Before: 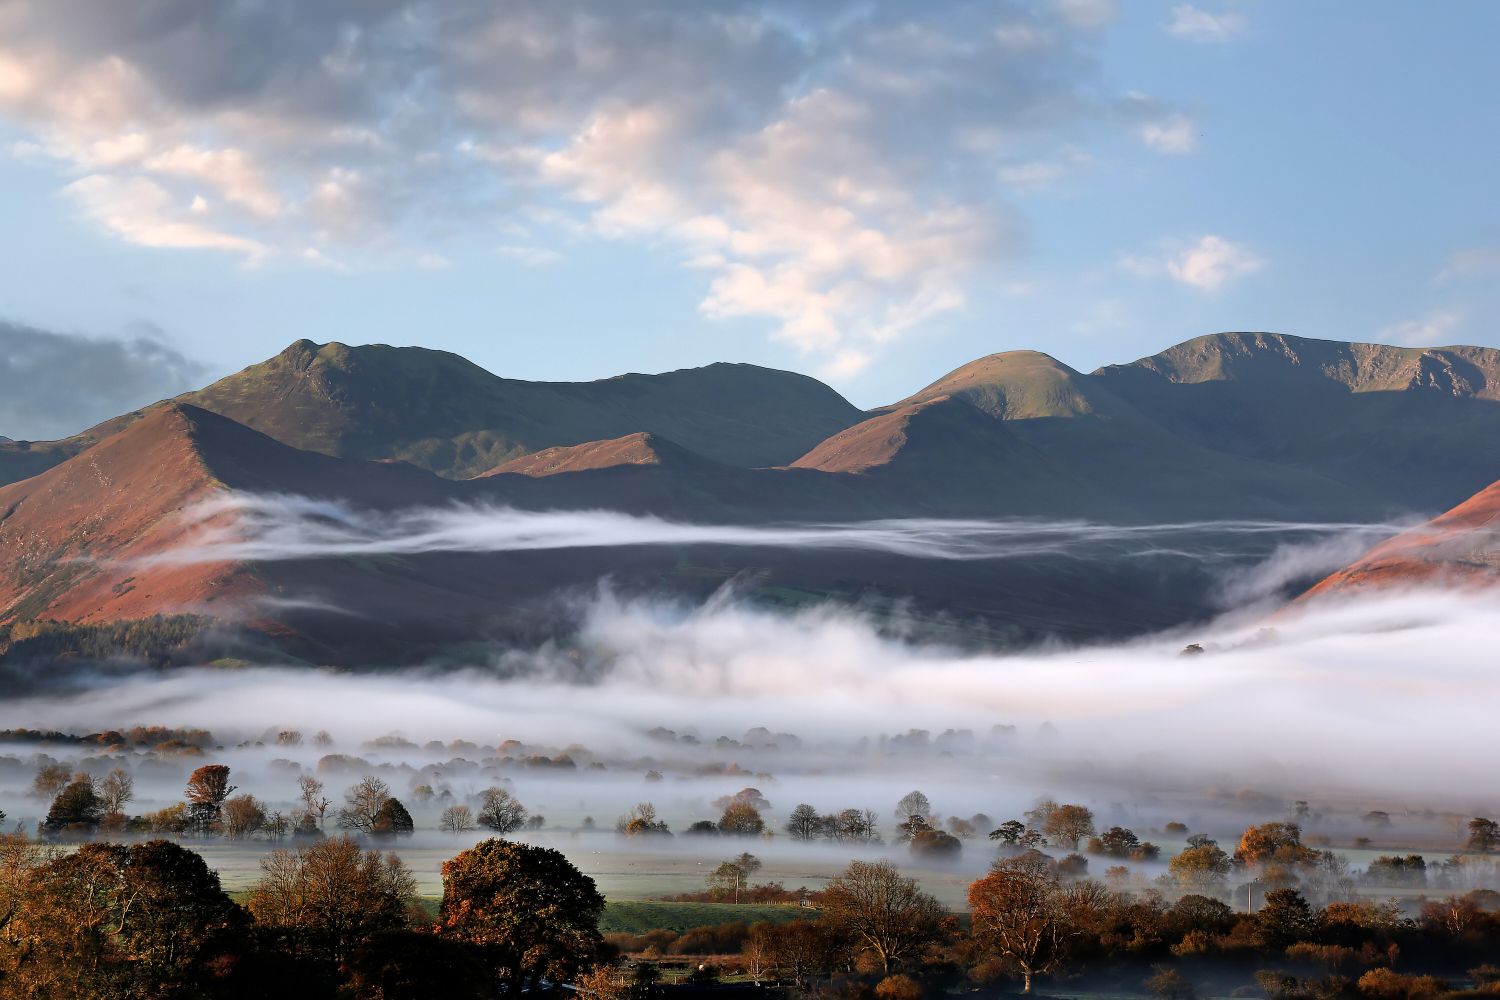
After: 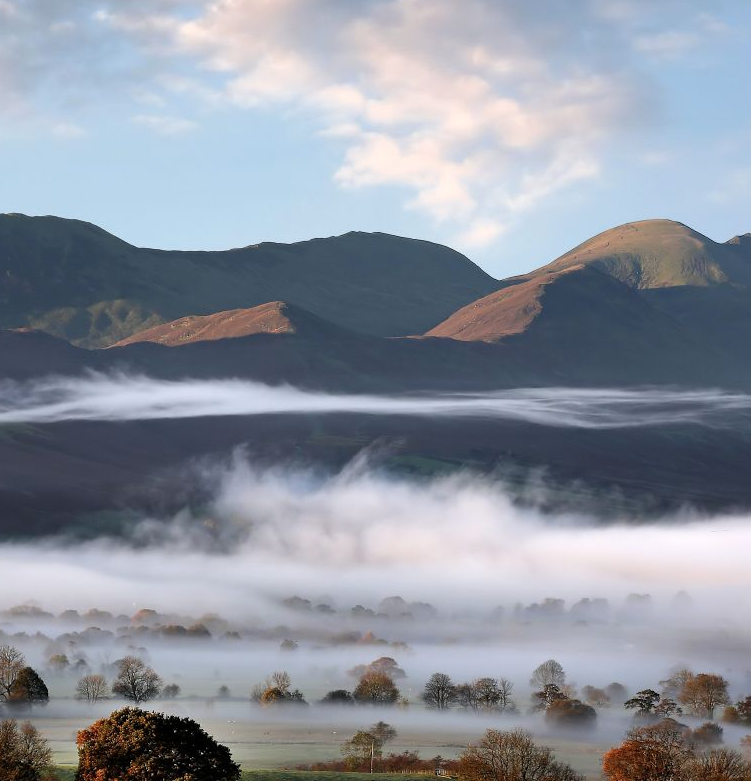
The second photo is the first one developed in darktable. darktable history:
crop and rotate: angle 0.024°, left 24.318%, top 13.139%, right 25.523%, bottom 8.646%
